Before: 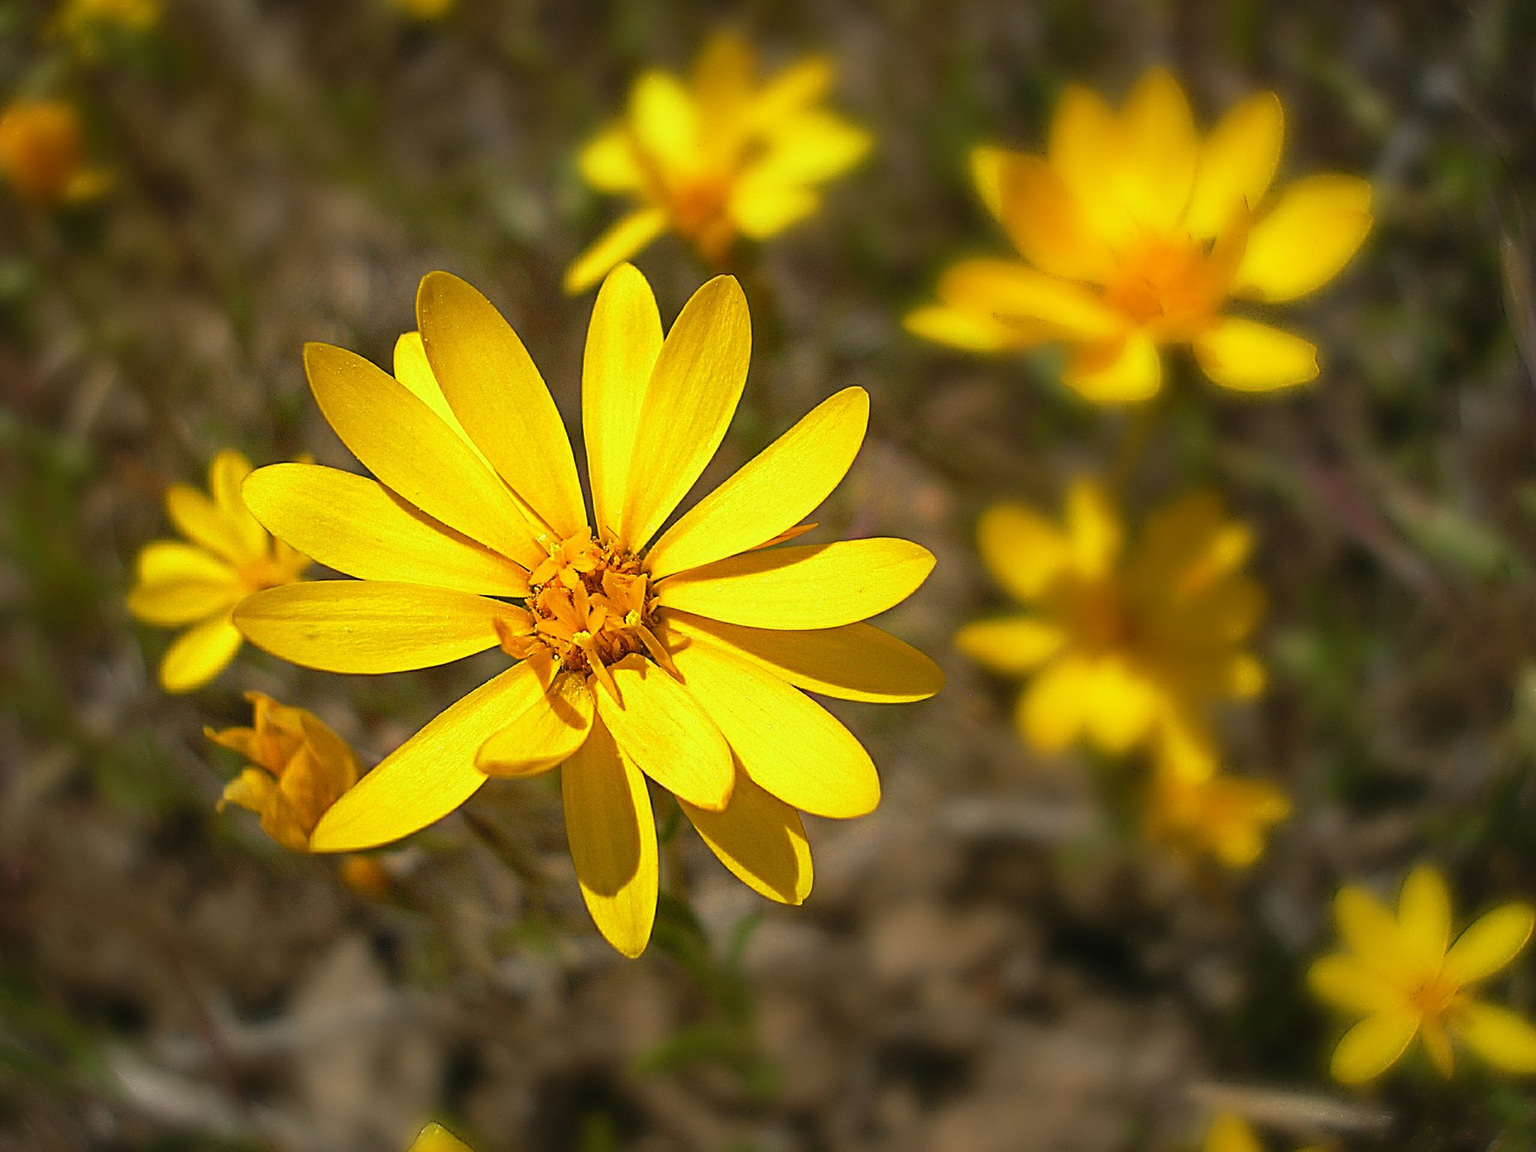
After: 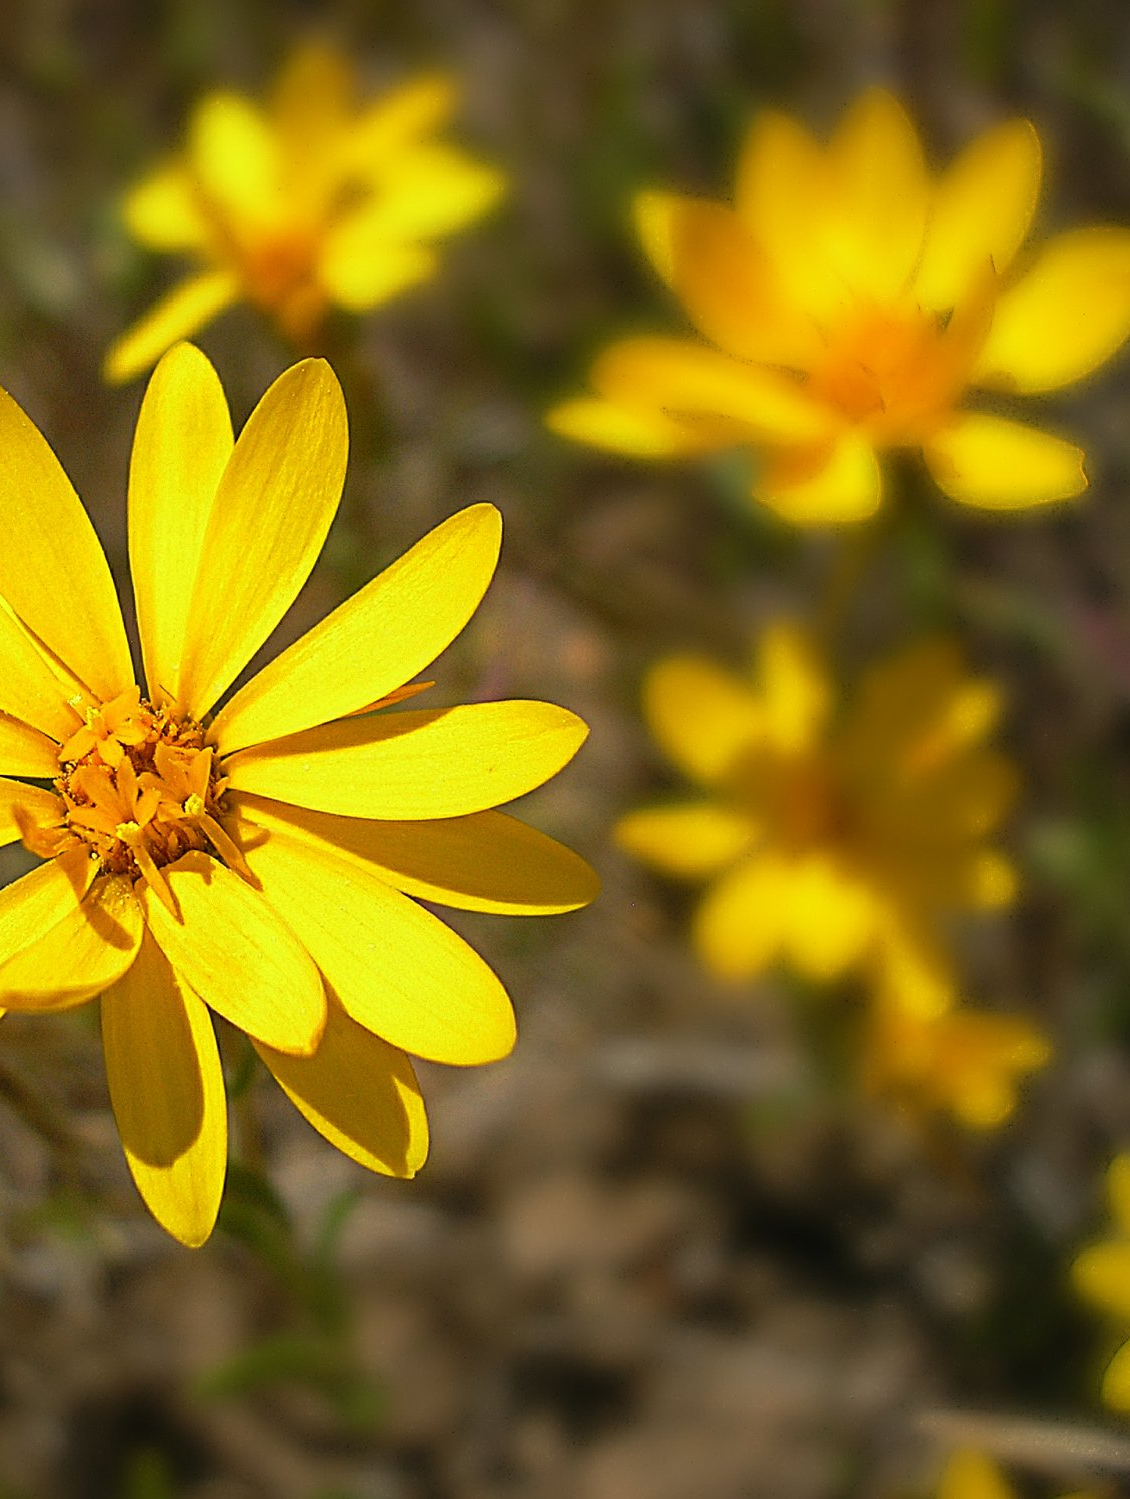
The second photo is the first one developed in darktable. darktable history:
crop: left 31.52%, top 0.019%, right 11.958%
